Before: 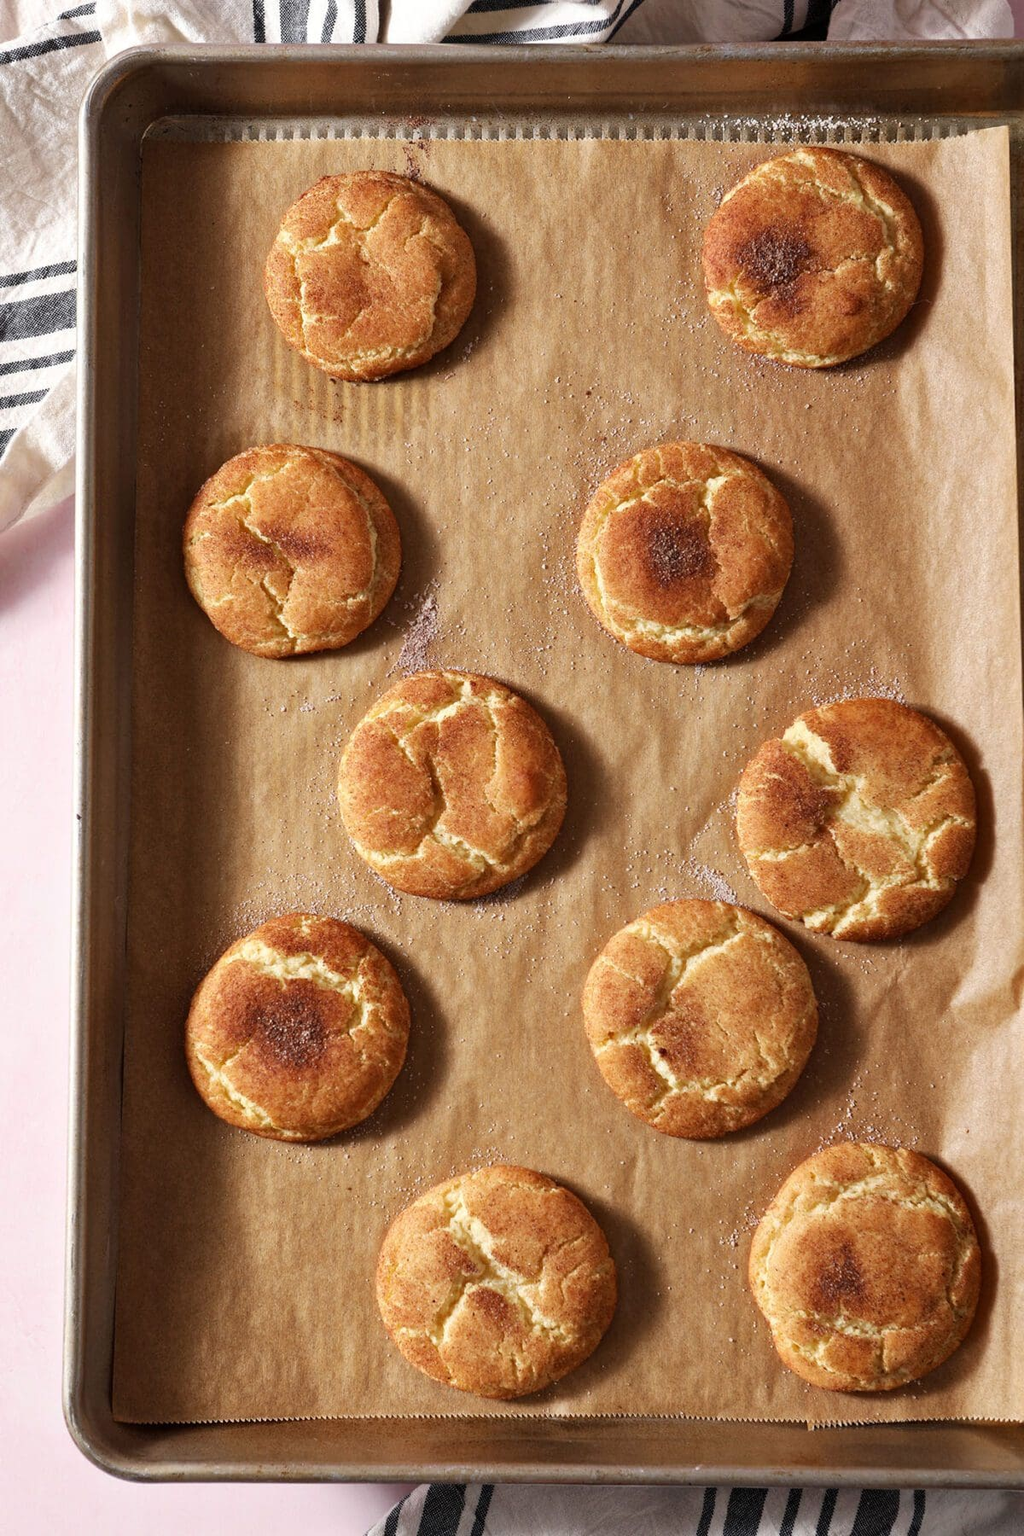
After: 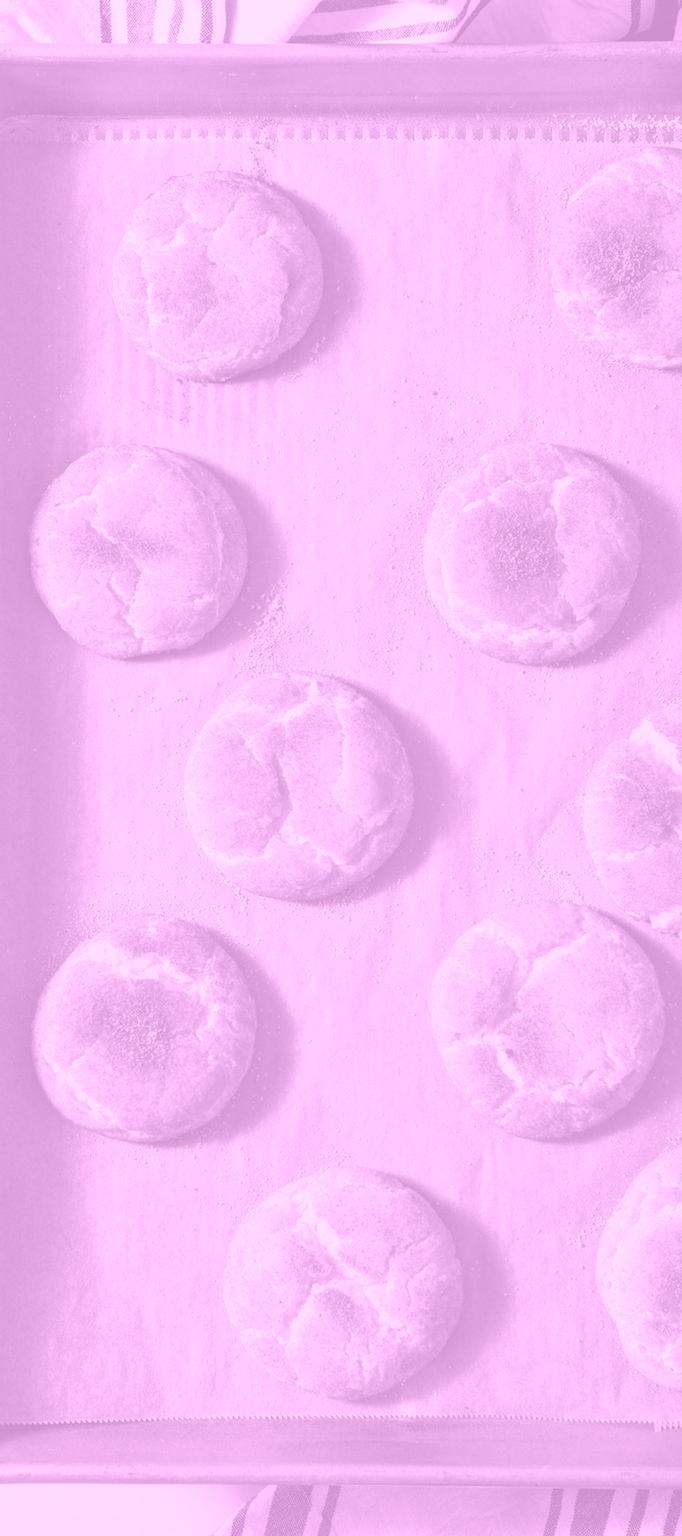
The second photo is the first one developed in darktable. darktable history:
crop and rotate: left 15.055%, right 18.278%
colorize: hue 331.2°, saturation 69%, source mix 30.28%, lightness 69.02%, version 1
local contrast: detail 110%
